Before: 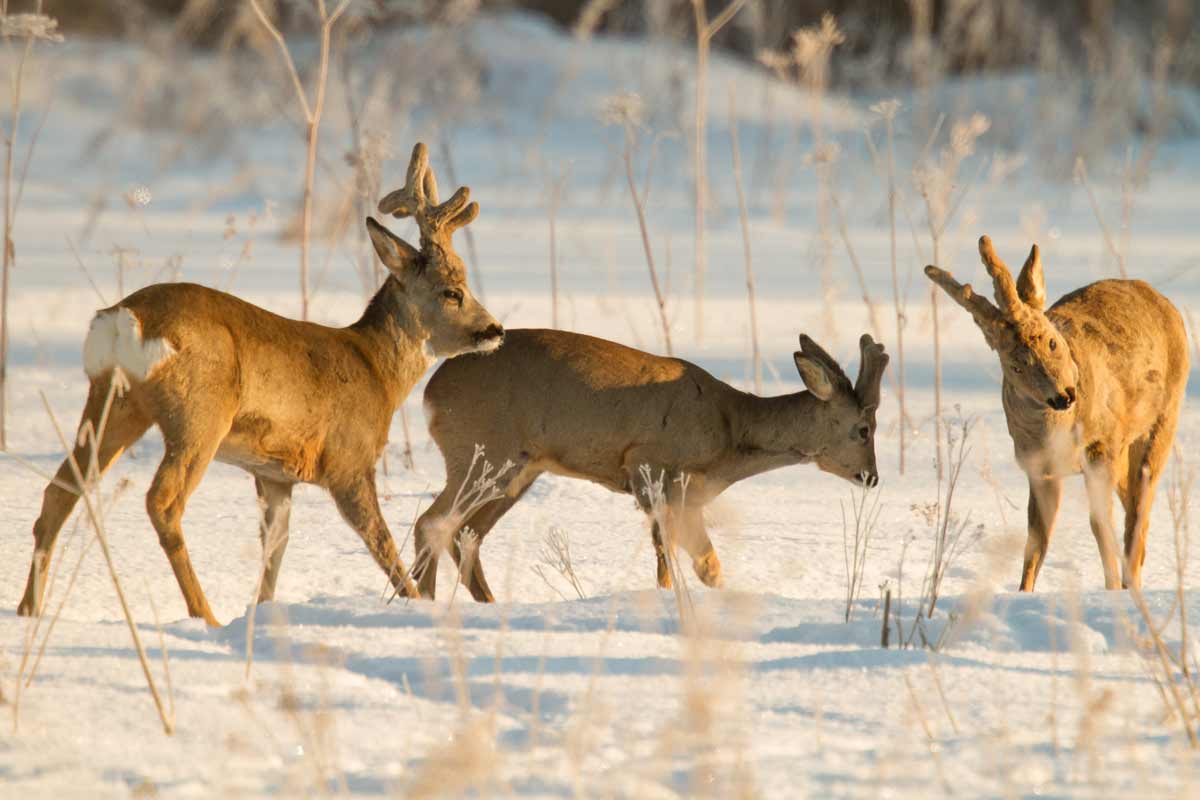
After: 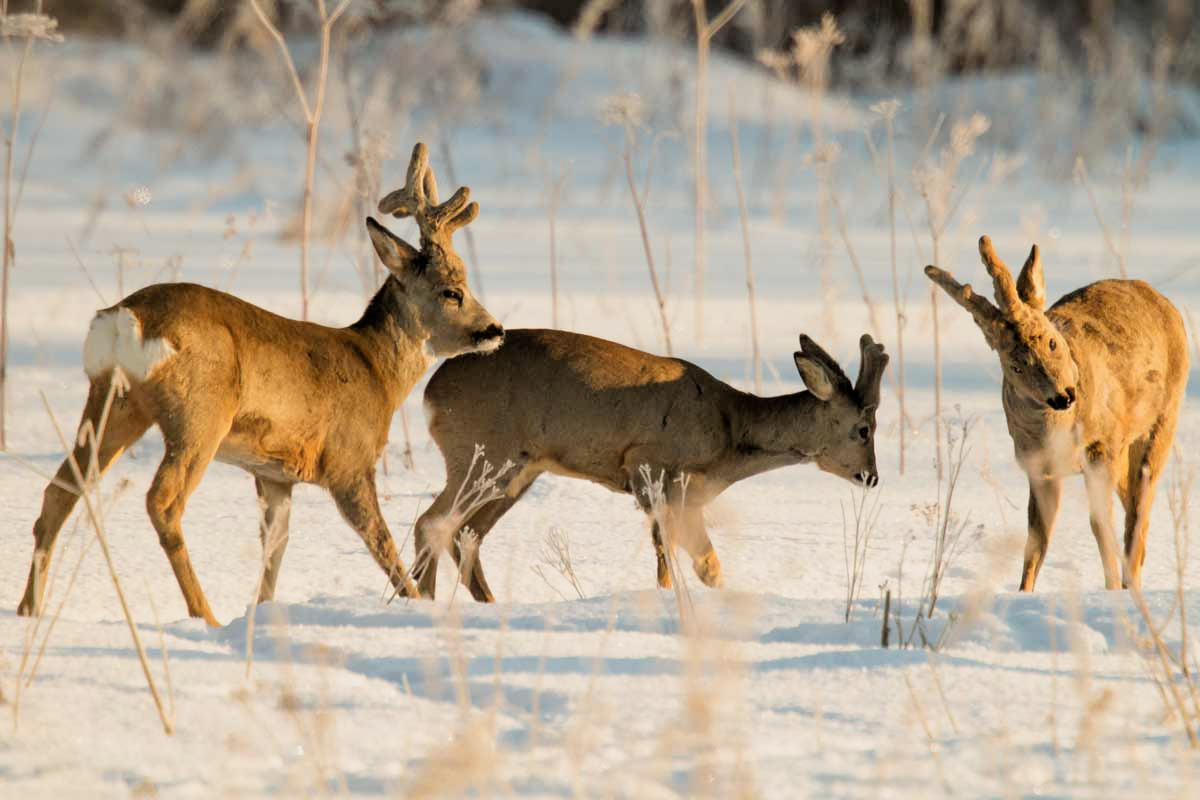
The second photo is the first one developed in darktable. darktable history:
filmic rgb: black relative exposure -5.07 EV, white relative exposure 3.17 EV, threshold 5.94 EV, hardness 3.46, contrast 1.198, highlights saturation mix -30.19%, enable highlight reconstruction true
